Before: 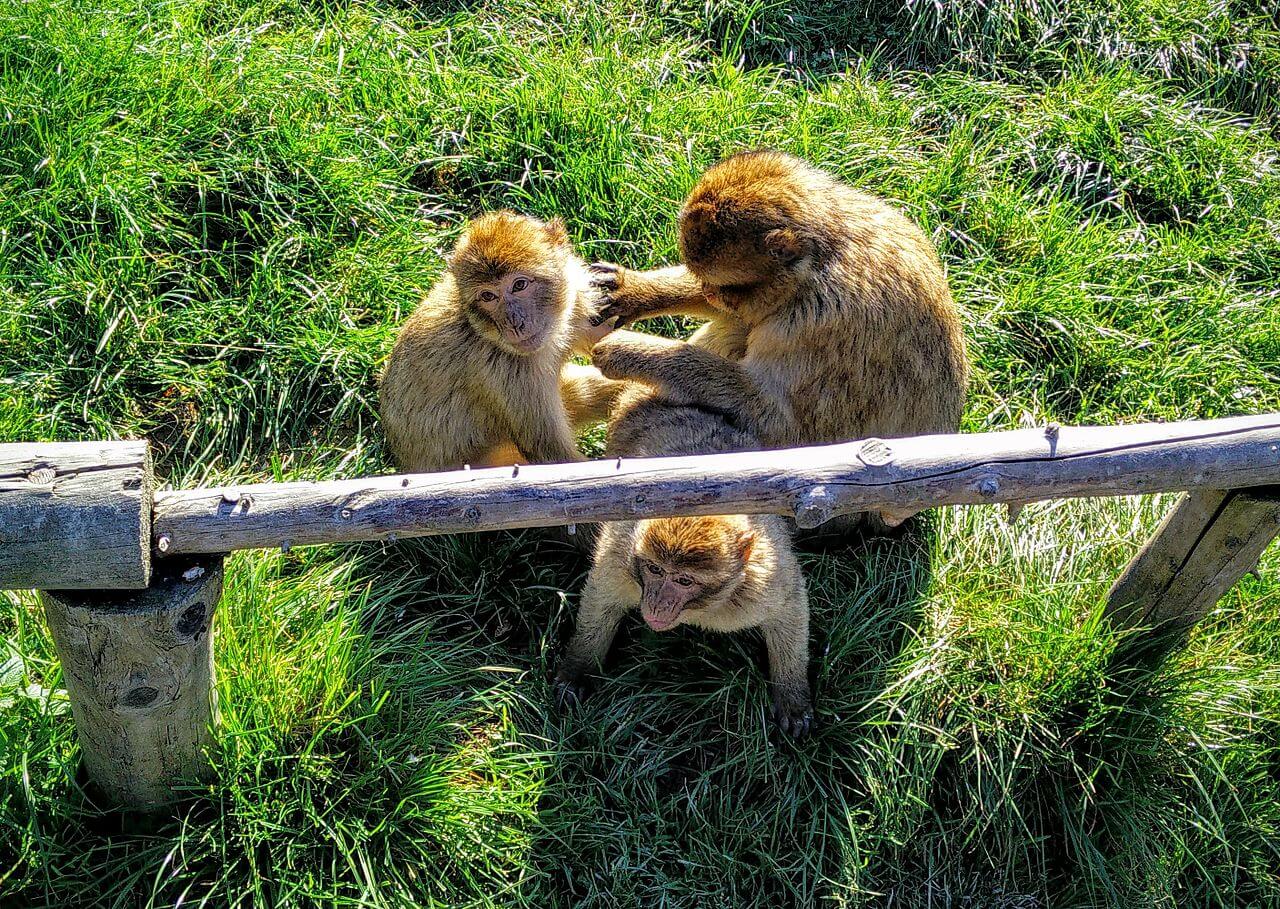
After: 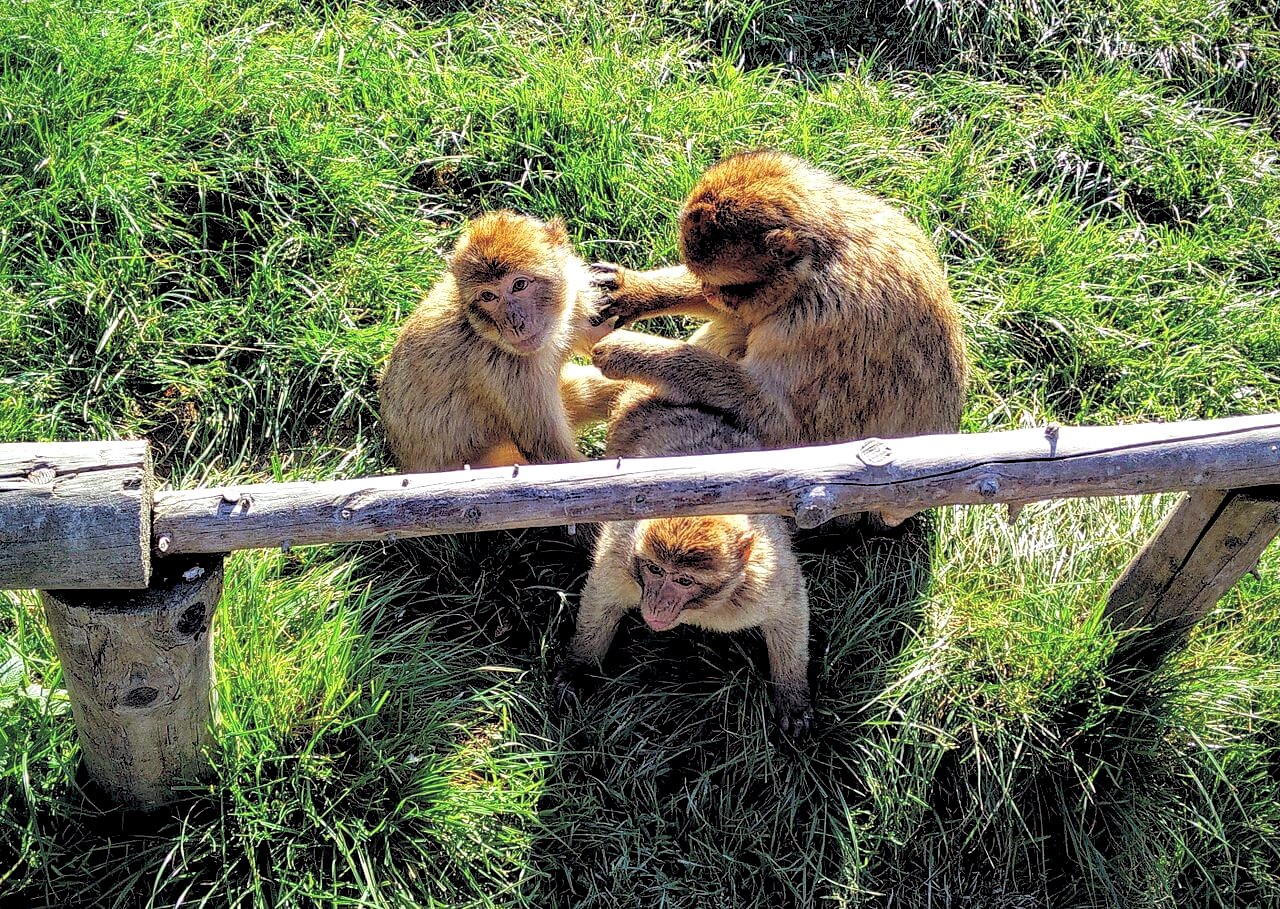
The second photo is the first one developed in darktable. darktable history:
rgb levels: levels [[0.013, 0.434, 0.89], [0, 0.5, 1], [0, 0.5, 1]]
color balance rgb: shadows lift › chroma 9.92%, shadows lift › hue 45.12°, power › luminance 3.26%, power › hue 231.93°, global offset › luminance 0.4%, global offset › chroma 0.21%, global offset › hue 255.02°
